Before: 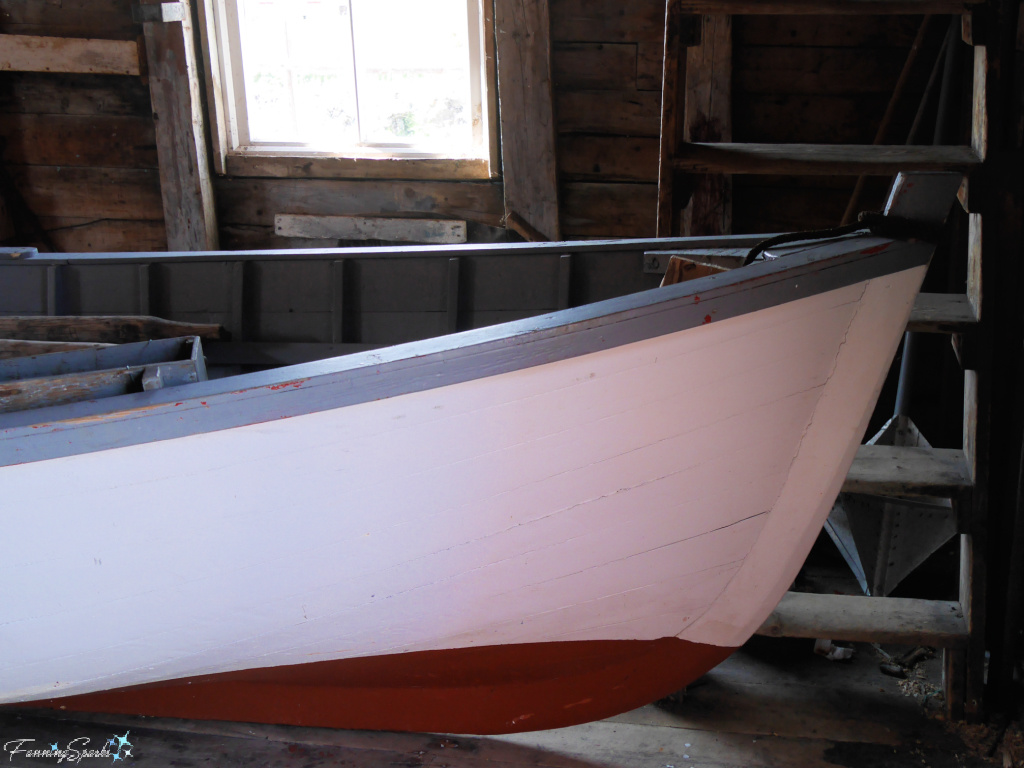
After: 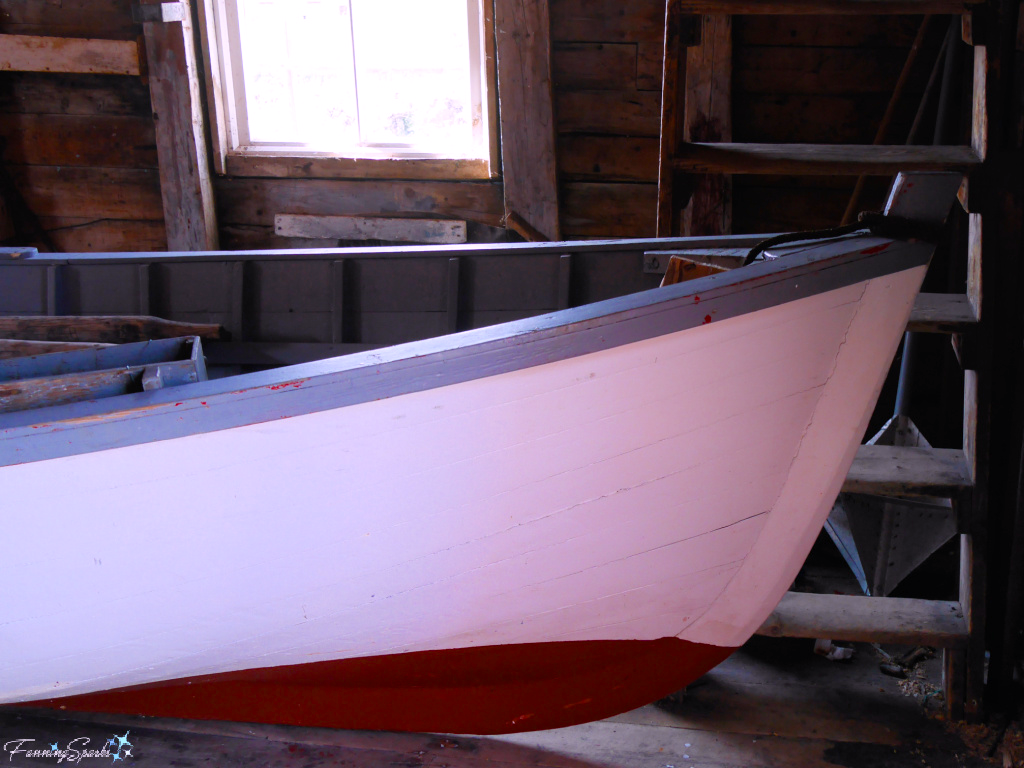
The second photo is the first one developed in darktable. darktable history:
white balance: red 1.066, blue 1.119
color balance rgb: perceptual saturation grading › global saturation 20%, perceptual saturation grading › highlights -25%, perceptual saturation grading › shadows 50%
